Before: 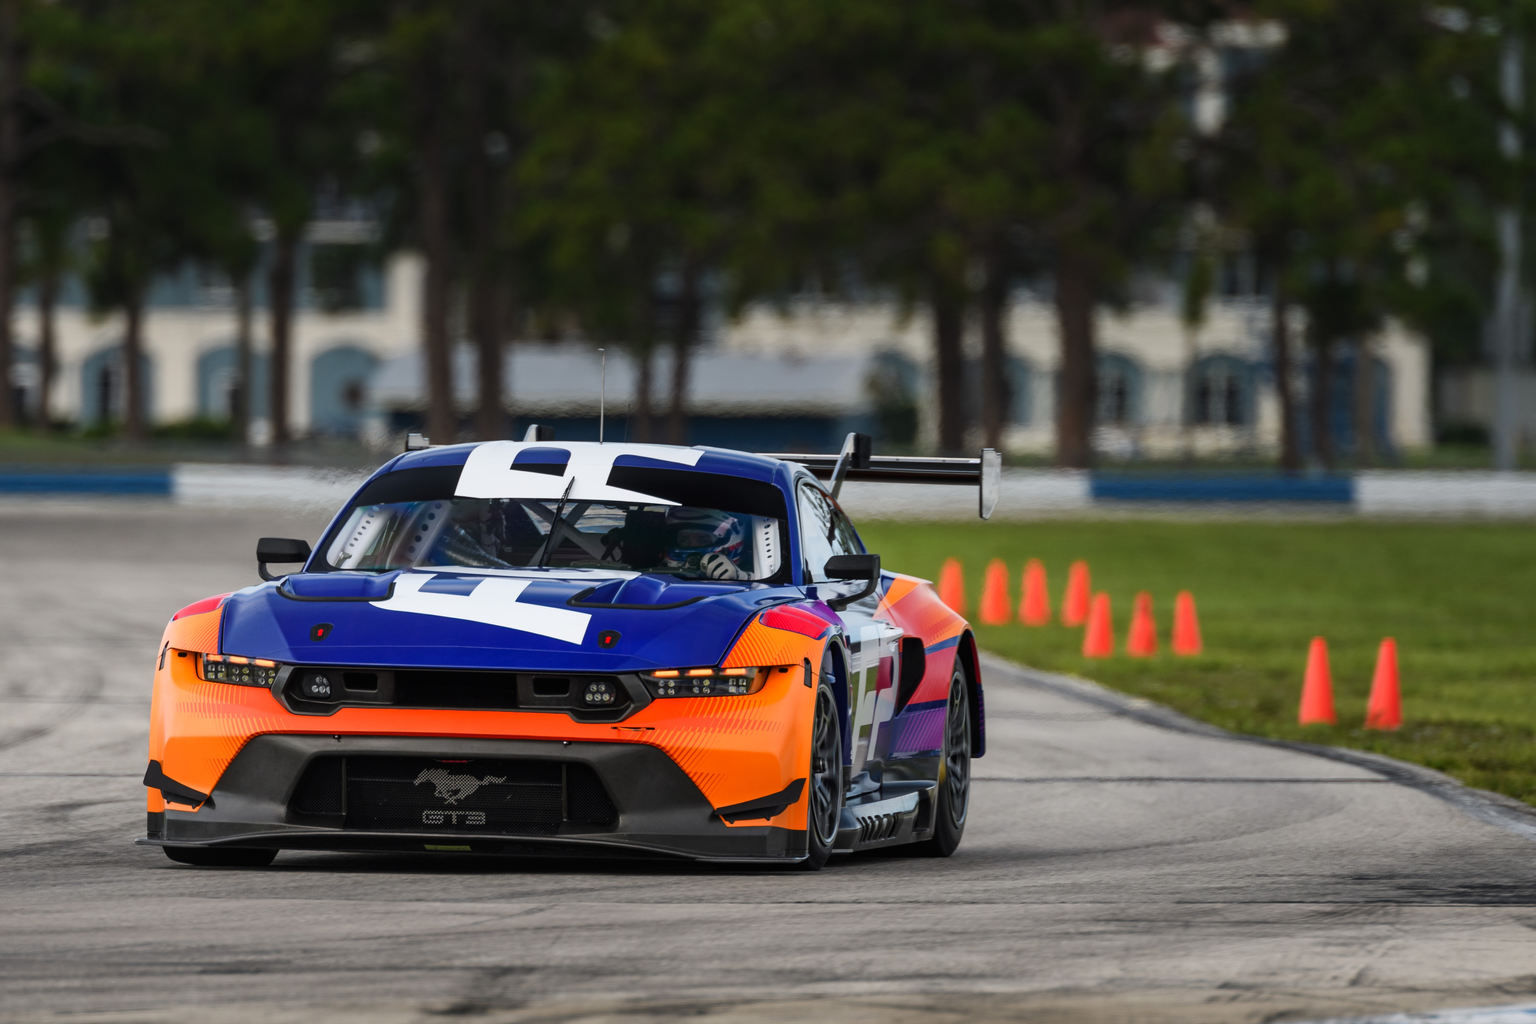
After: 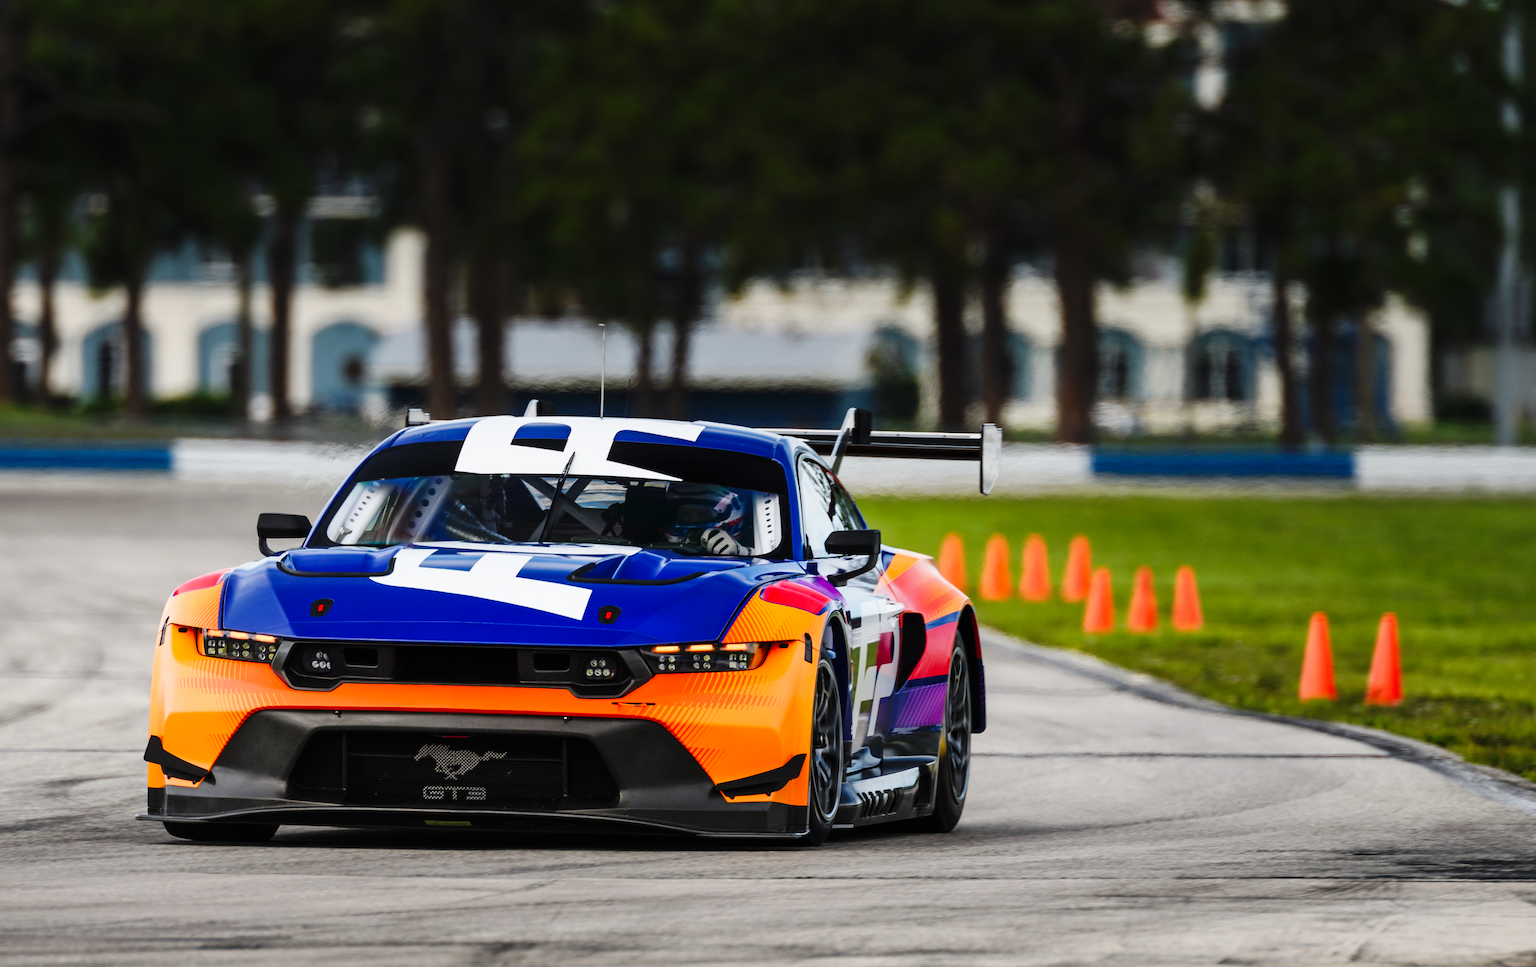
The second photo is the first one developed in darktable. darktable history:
base curve: curves: ch0 [(0, 0) (0.036, 0.025) (0.121, 0.166) (0.206, 0.329) (0.605, 0.79) (1, 1)], preserve colors none
crop and rotate: top 2.479%, bottom 3.018%
